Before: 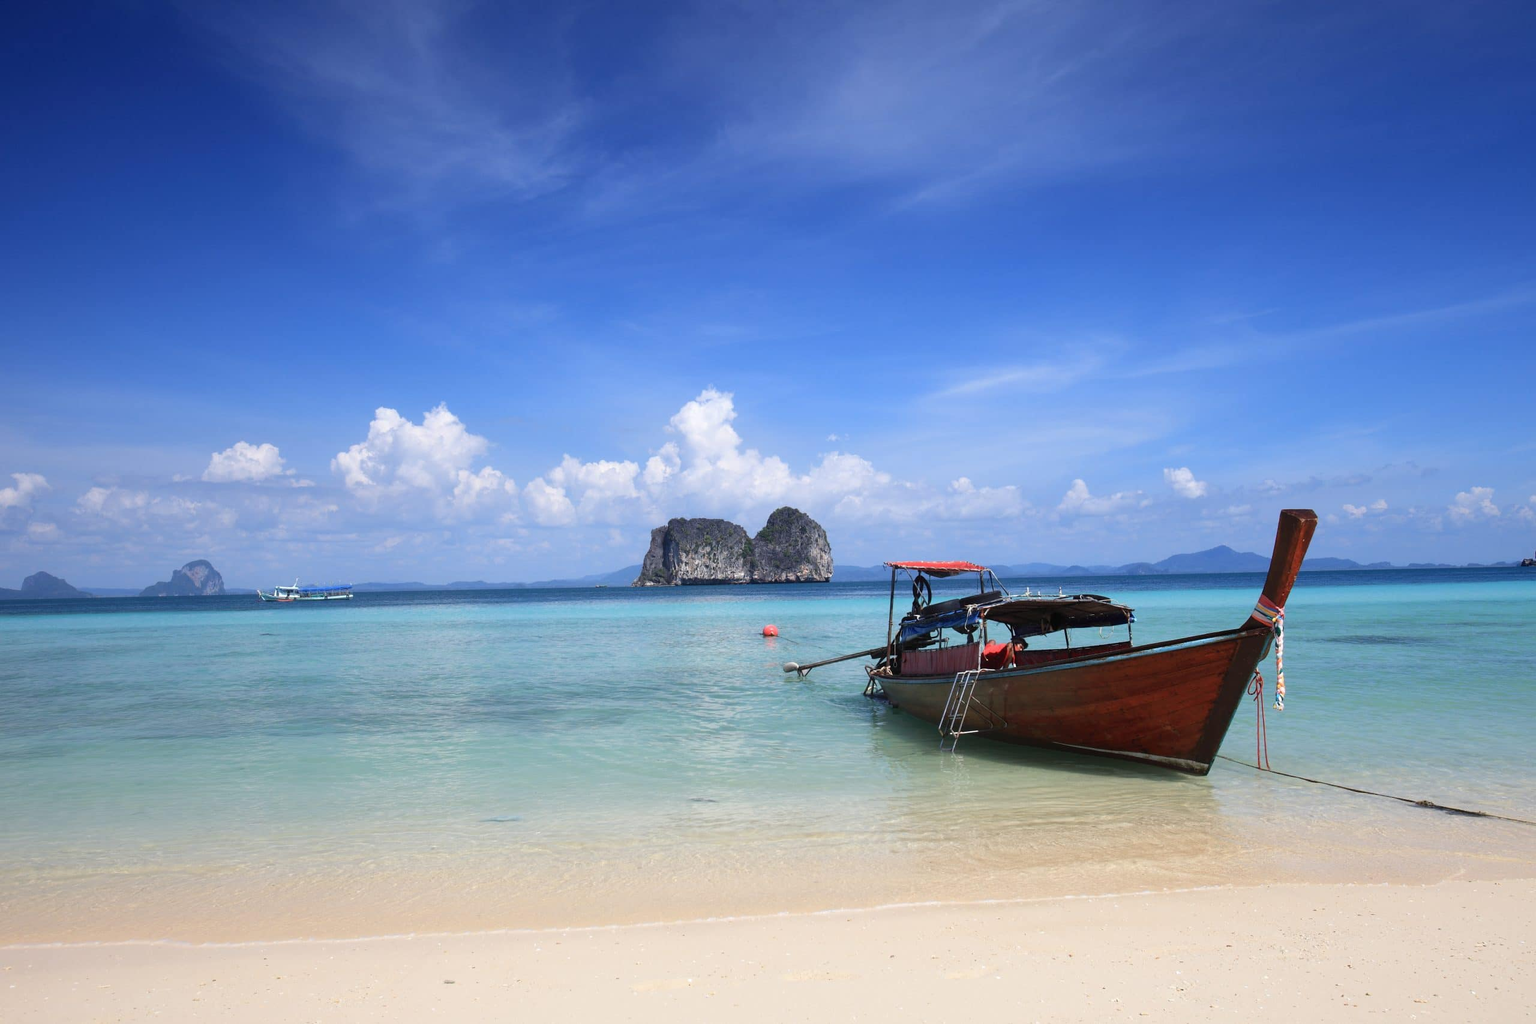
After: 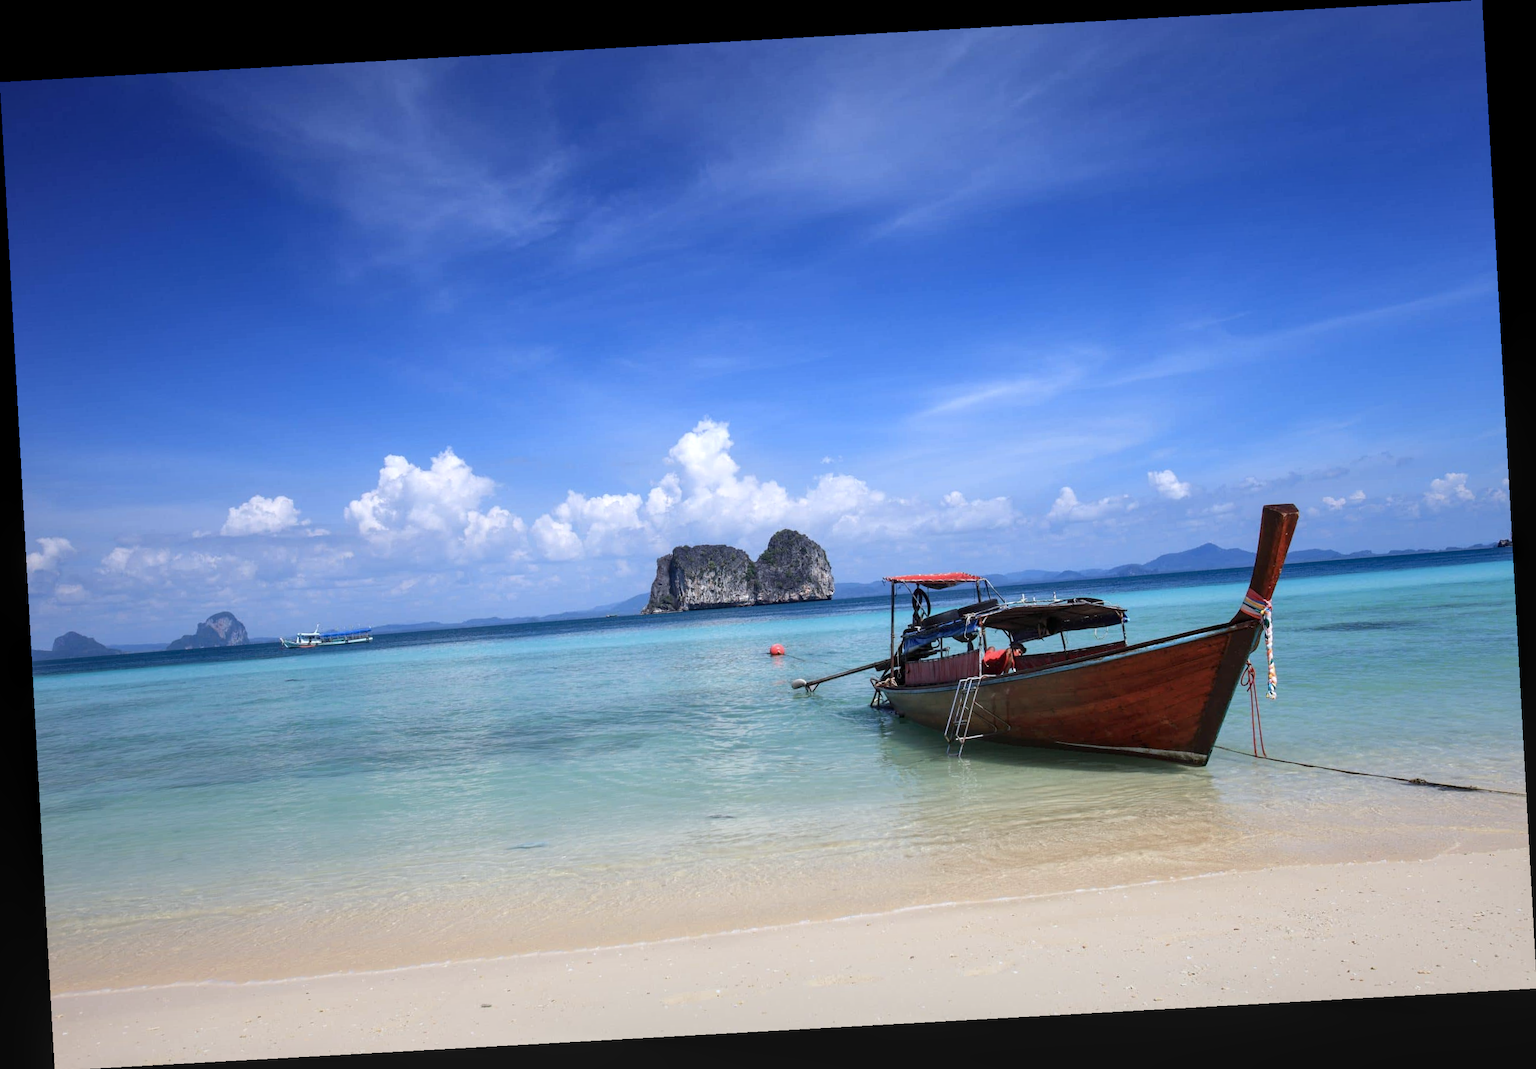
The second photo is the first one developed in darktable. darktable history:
local contrast: on, module defaults
rotate and perspective: rotation -3.18°, automatic cropping off
white balance: red 0.98, blue 1.034
